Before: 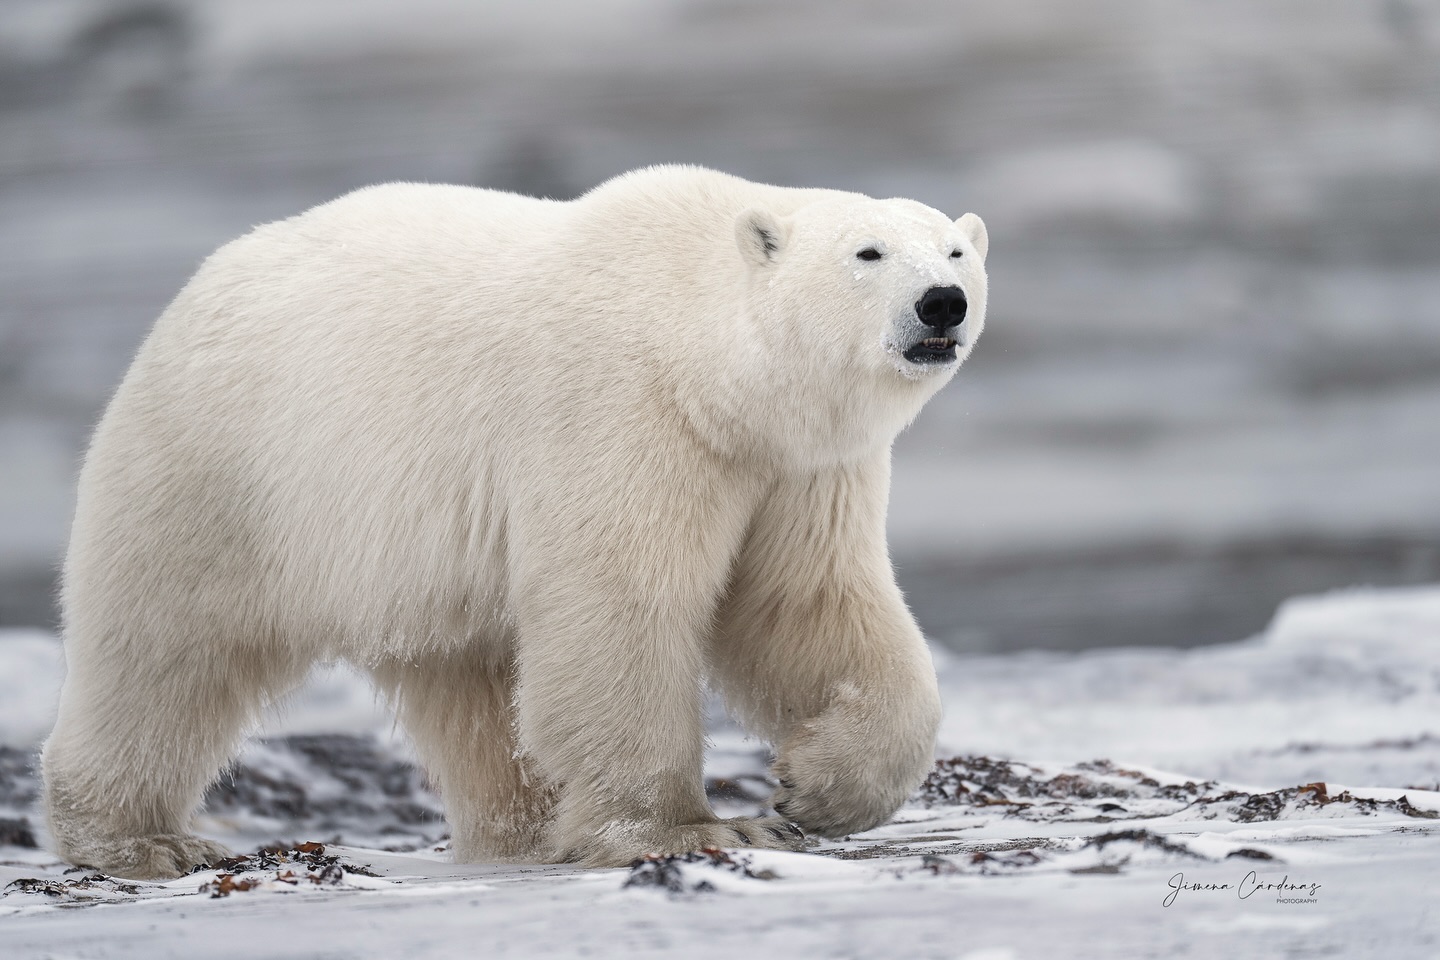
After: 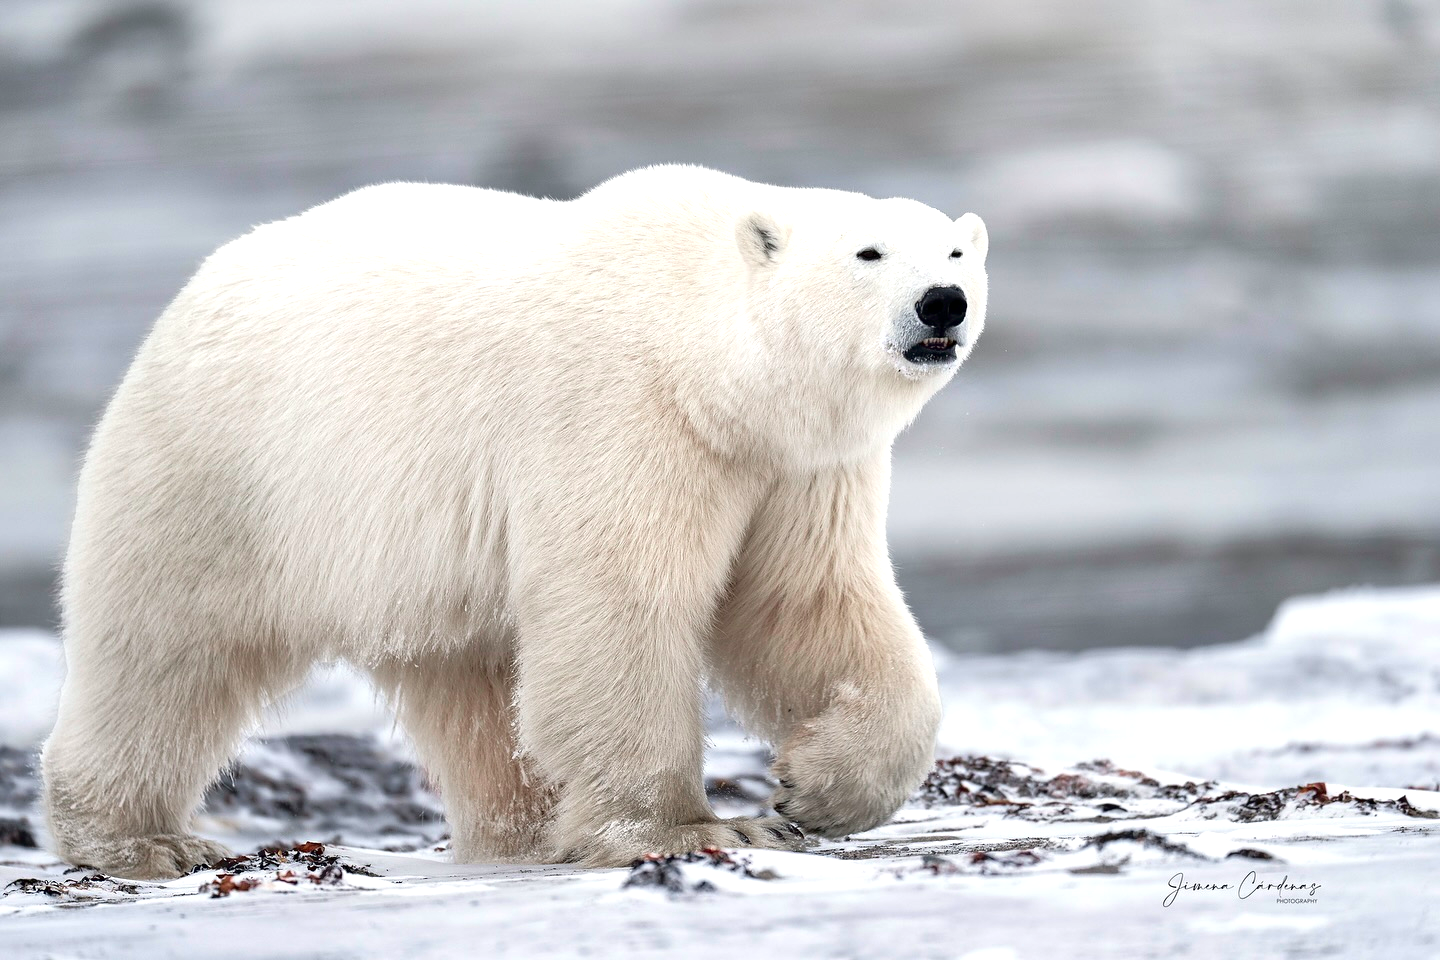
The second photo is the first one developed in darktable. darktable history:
exposure: black level correction 0.001, exposure 0.5 EV, compensate exposure bias true, compensate highlight preservation false
tone curve: curves: ch0 [(0, 0) (0.126, 0.061) (0.362, 0.382) (0.498, 0.498) (0.706, 0.712) (1, 1)]; ch1 [(0, 0) (0.5, 0.497) (0.55, 0.578) (1, 1)]; ch2 [(0, 0) (0.44, 0.424) (0.489, 0.486) (0.537, 0.538) (1, 1)], color space Lab, independent channels, preserve colors none
contrast equalizer: octaves 7, y [[0.6 ×6], [0.55 ×6], [0 ×6], [0 ×6], [0 ×6]], mix 0.3
